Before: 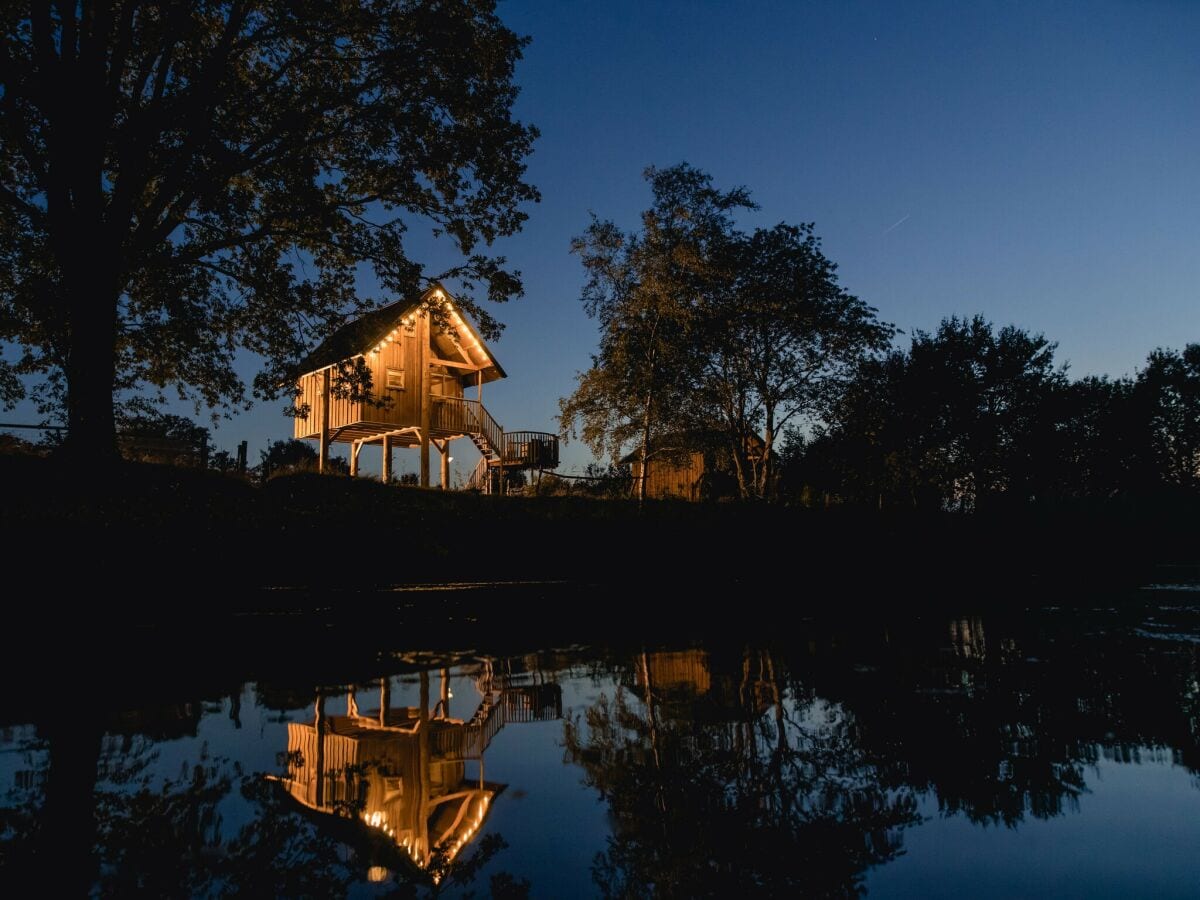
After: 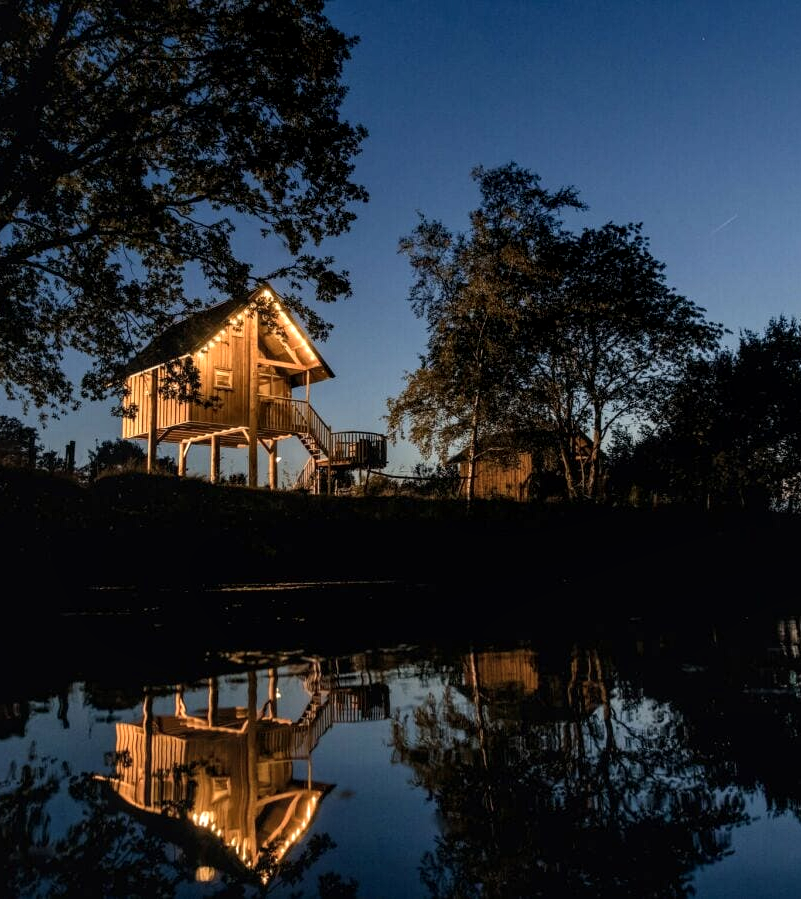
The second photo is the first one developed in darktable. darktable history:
crop and rotate: left 14.411%, right 18.834%
local contrast: highlights 58%, detail 145%
